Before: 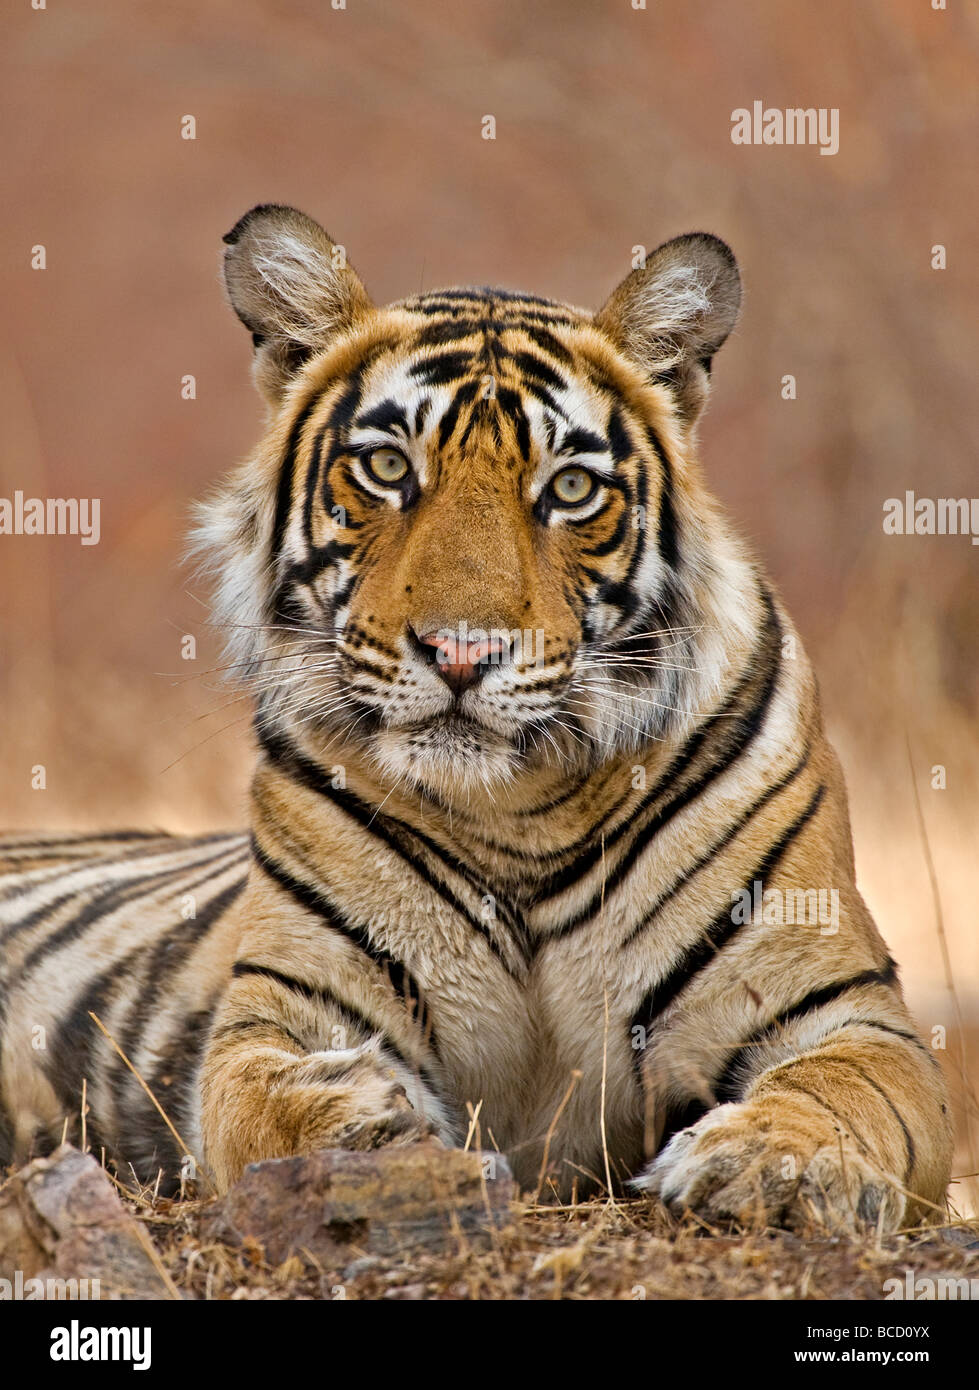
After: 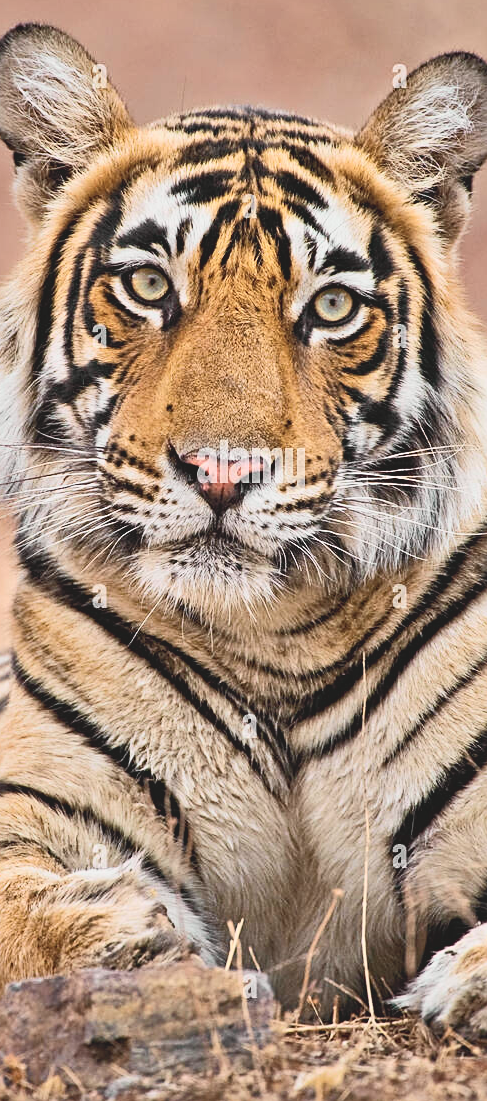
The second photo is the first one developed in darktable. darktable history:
sharpen: on, module defaults
crop and rotate: angle 0.015°, left 24.437%, top 13.063%, right 25.771%, bottom 7.662%
contrast brightness saturation: contrast -0.135, brightness 0.048, saturation -0.115
tone curve: curves: ch0 [(0, 0.026) (0.172, 0.194) (0.398, 0.437) (0.469, 0.544) (0.612, 0.741) (0.845, 0.926) (1, 0.968)]; ch1 [(0, 0) (0.437, 0.453) (0.472, 0.467) (0.502, 0.502) (0.531, 0.537) (0.574, 0.583) (0.617, 0.64) (0.699, 0.749) (0.859, 0.919) (1, 1)]; ch2 [(0, 0) (0.33, 0.301) (0.421, 0.443) (0.476, 0.502) (0.511, 0.504) (0.553, 0.55) (0.595, 0.586) (0.664, 0.664) (1, 1)], color space Lab, independent channels, preserve colors none
